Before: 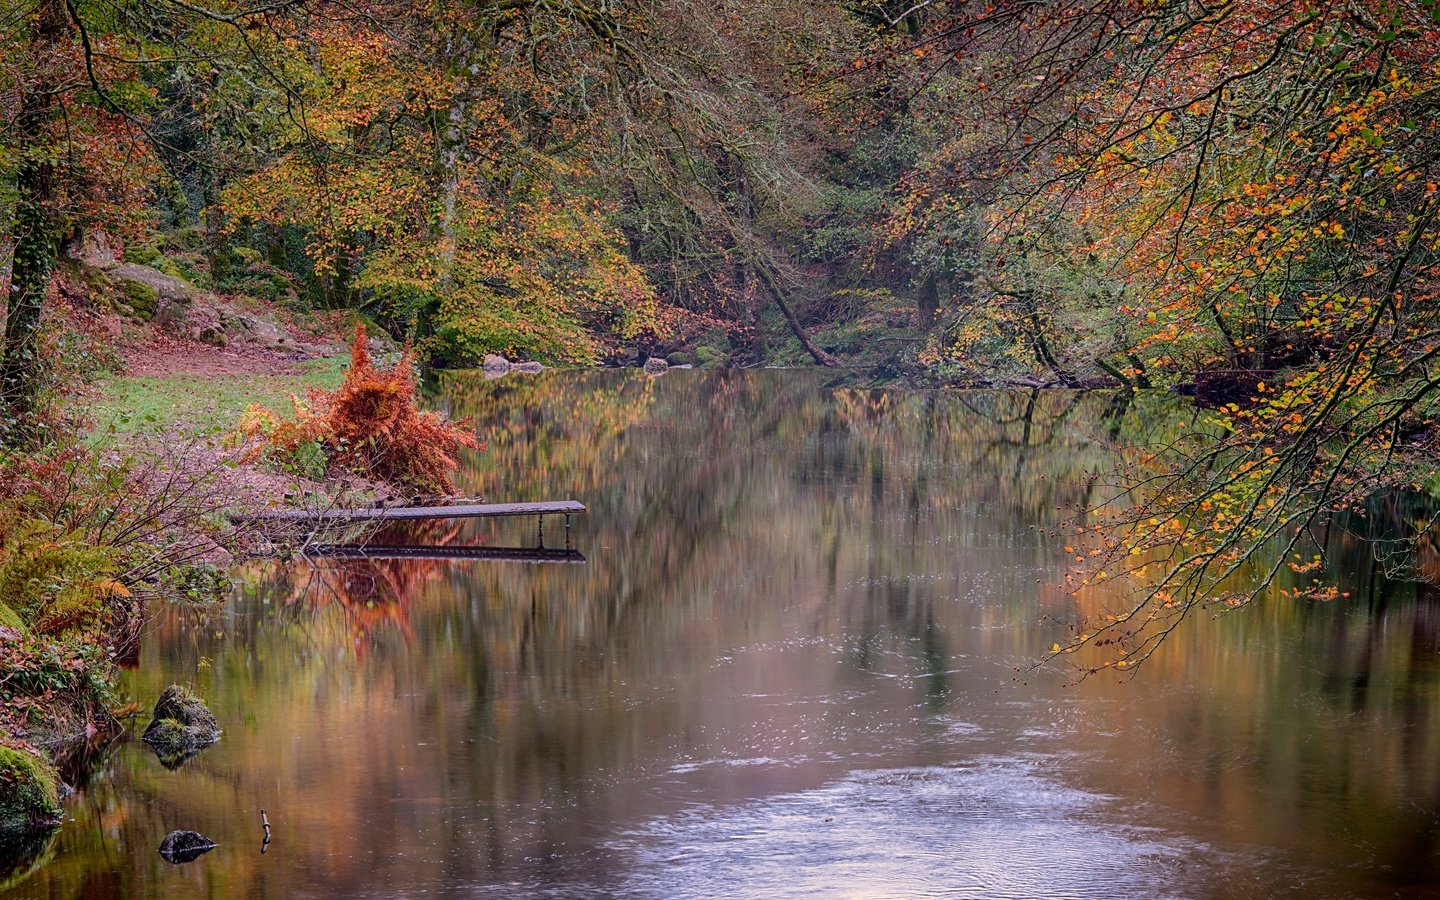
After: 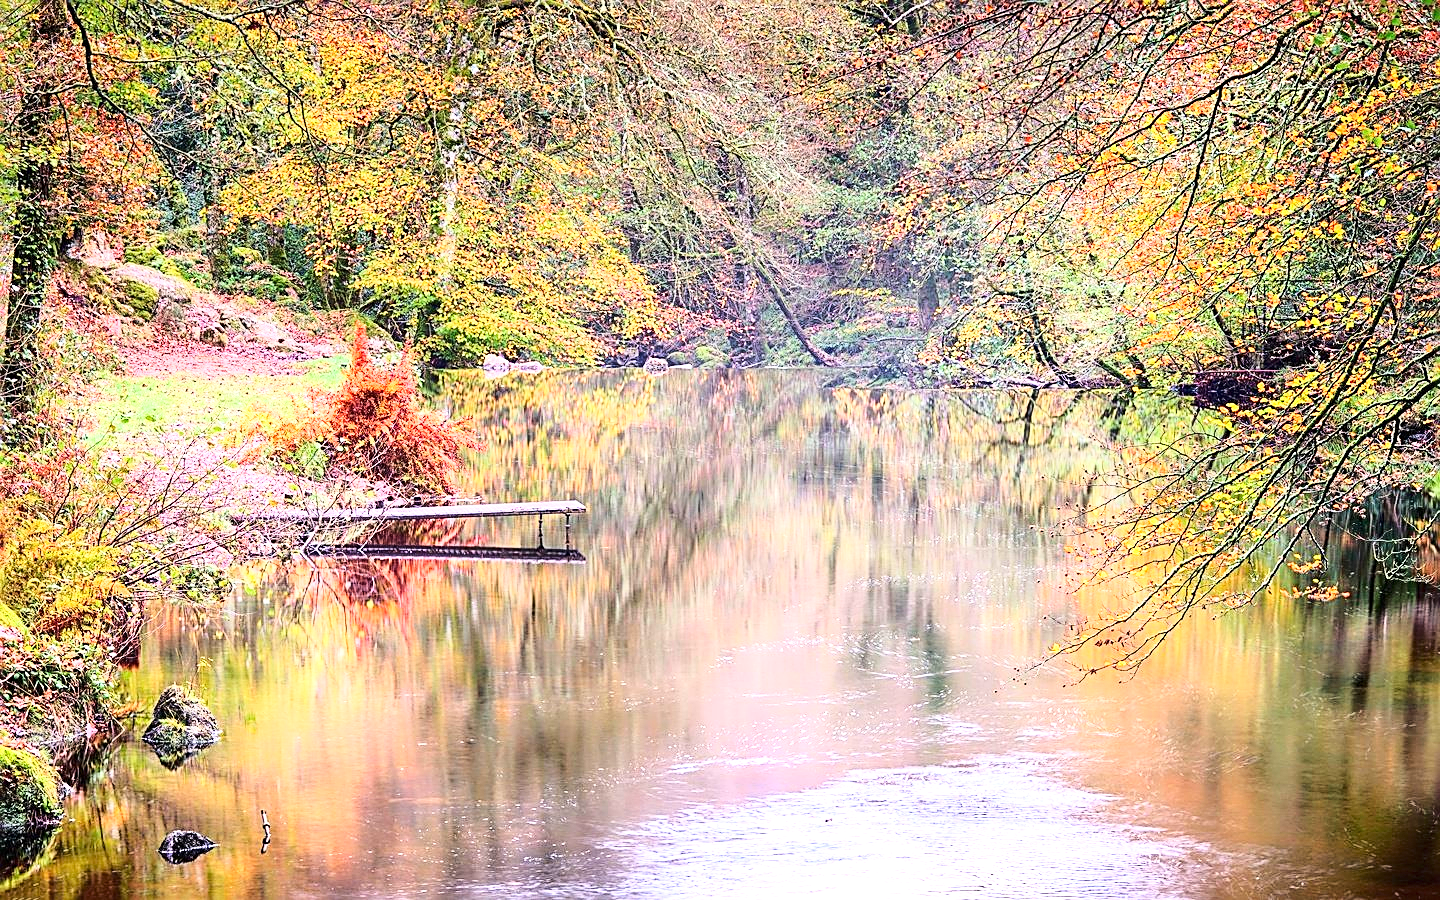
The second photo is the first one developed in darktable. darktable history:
sharpen: on, module defaults
base curve: curves: ch0 [(0, 0) (0.028, 0.03) (0.121, 0.232) (0.46, 0.748) (0.859, 0.968) (1, 1)]
exposure: black level correction 0, exposure 1.576 EV, compensate highlight preservation false
